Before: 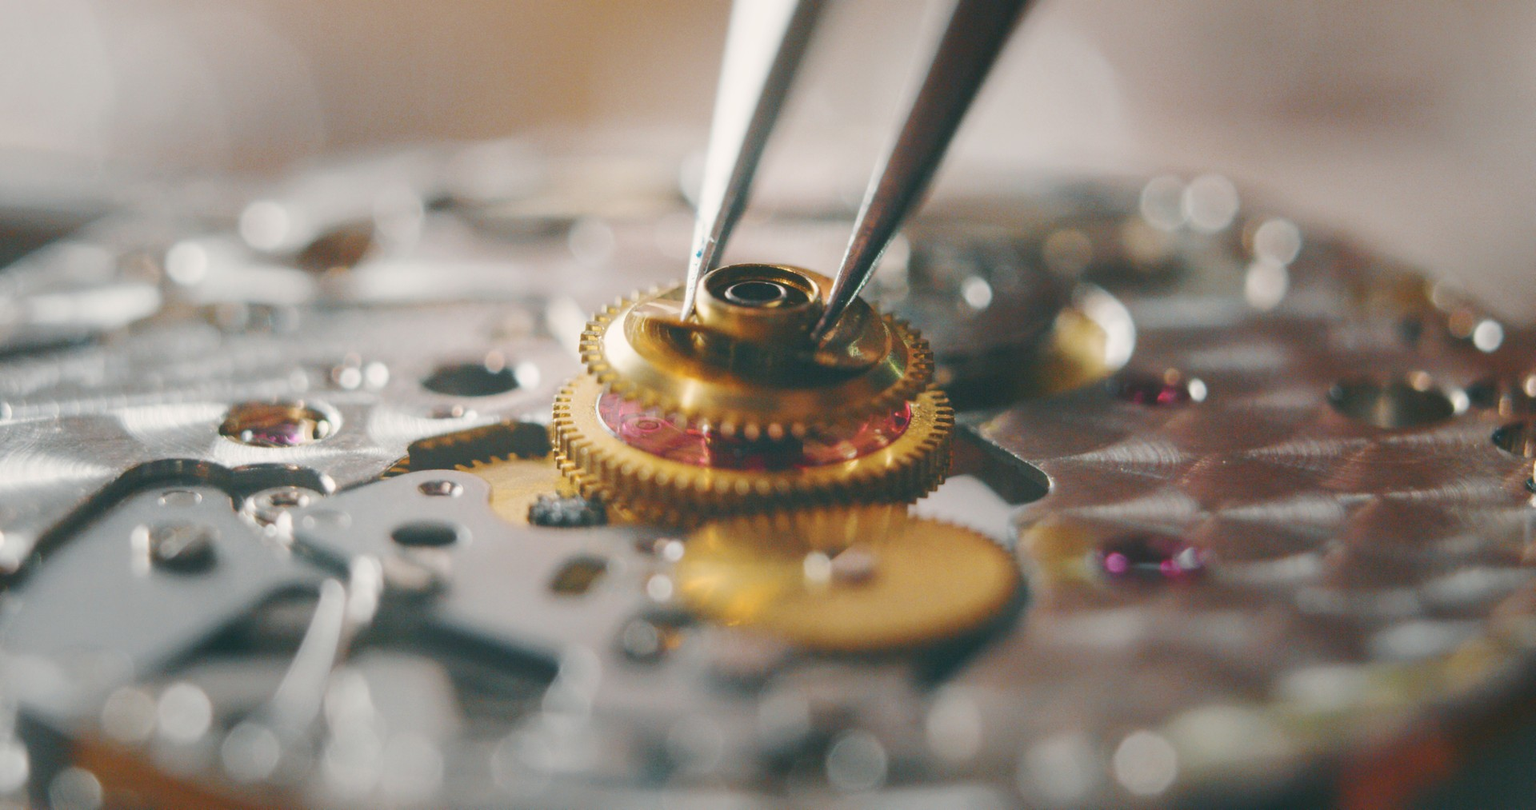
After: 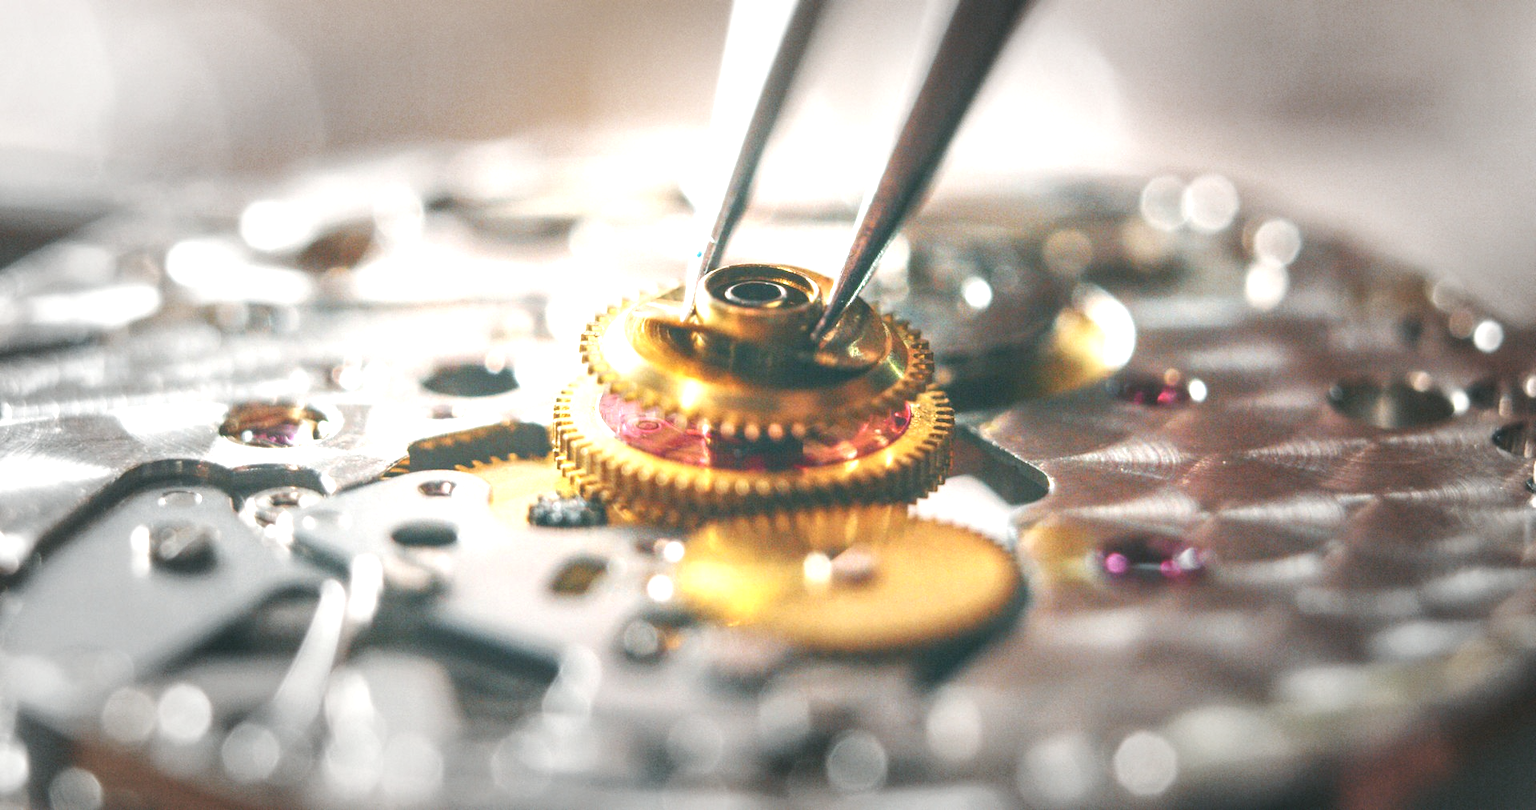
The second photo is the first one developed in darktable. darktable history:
vignetting: fall-off start 48.61%, brightness -0.294, automatic ratio true, width/height ratio 1.285
exposure: black level correction 0, exposure 1.095 EV, compensate highlight preservation false
local contrast: highlights 61%, detail 143%, midtone range 0.432
